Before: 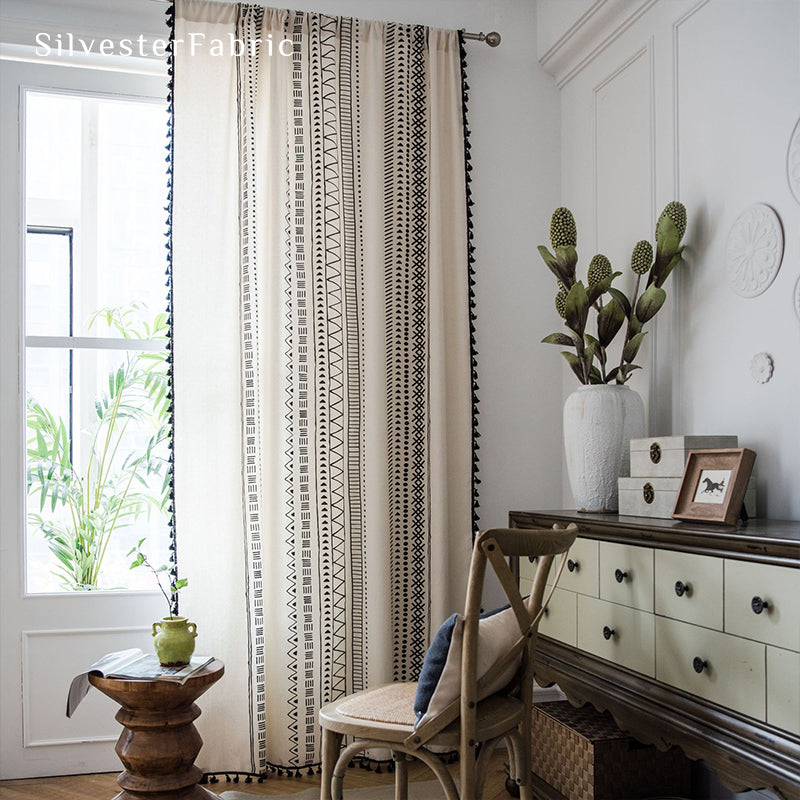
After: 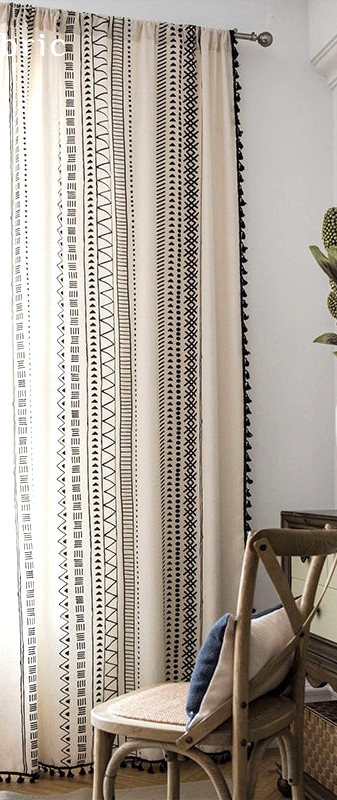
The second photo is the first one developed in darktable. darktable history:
exposure: black level correction 0.001, exposure 0.5 EV, compensate exposure bias true, compensate highlight preservation false
crop: left 28.583%, right 29.231%
